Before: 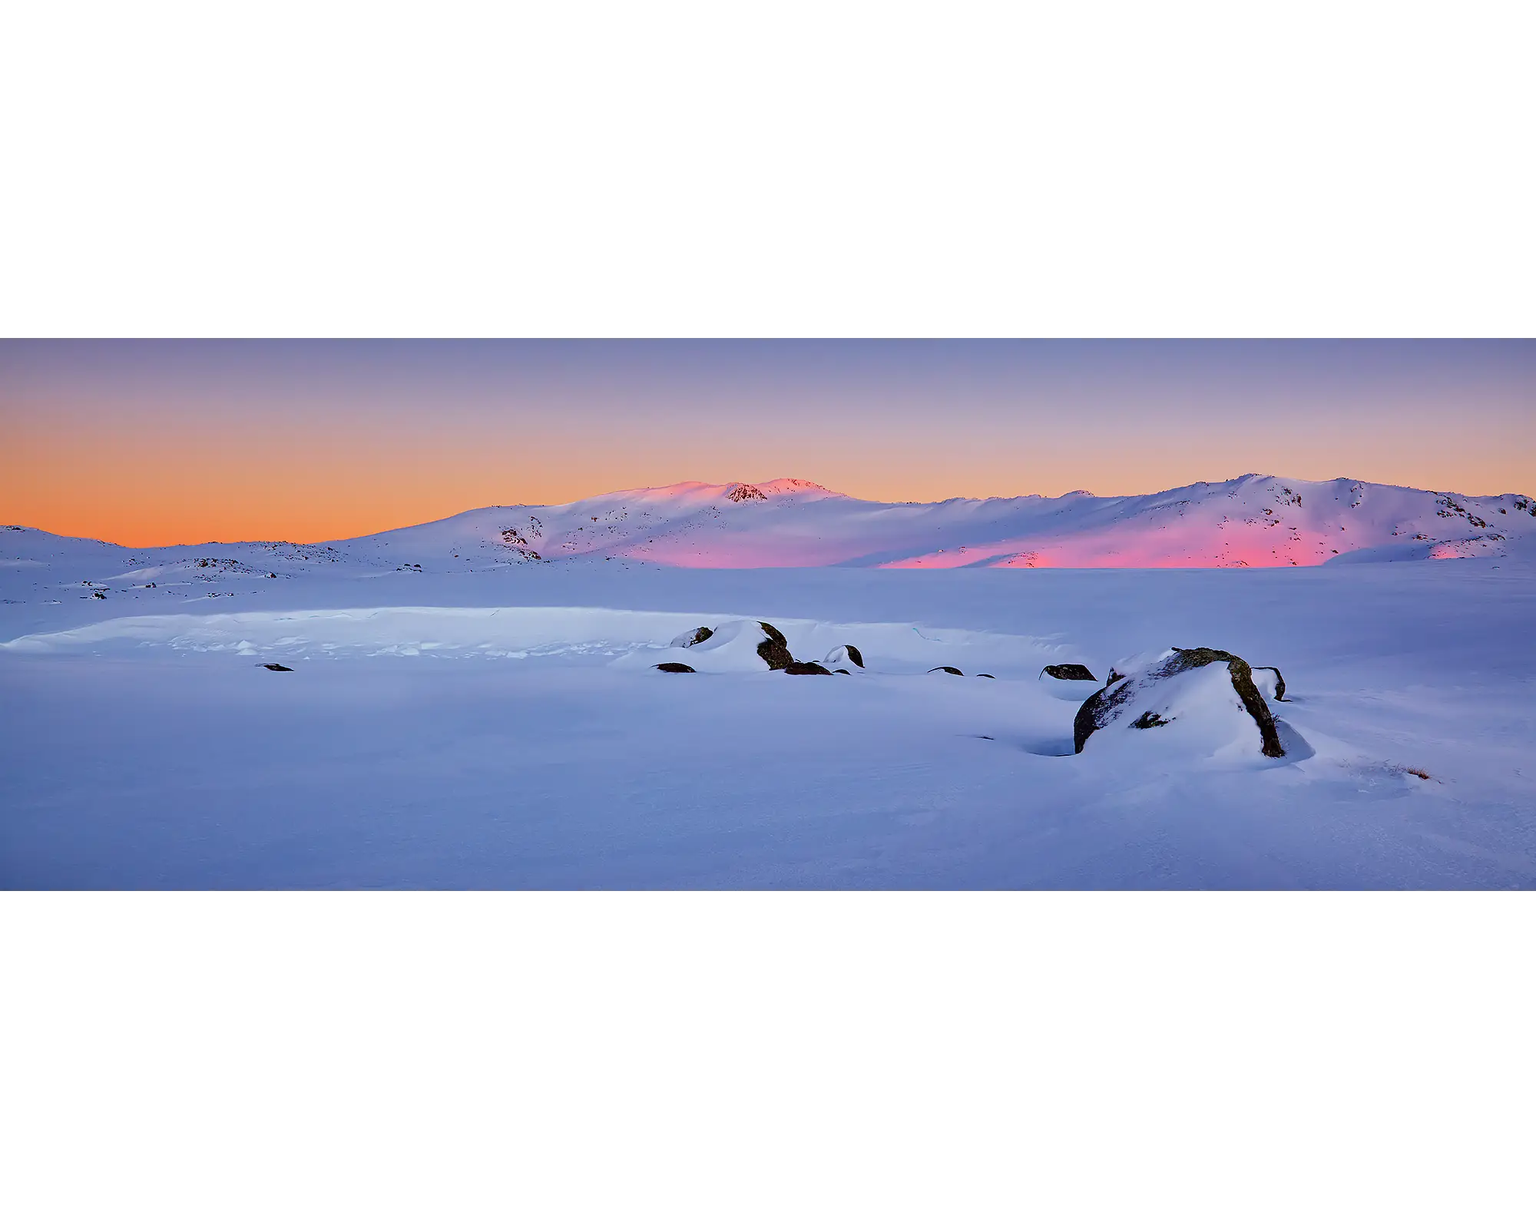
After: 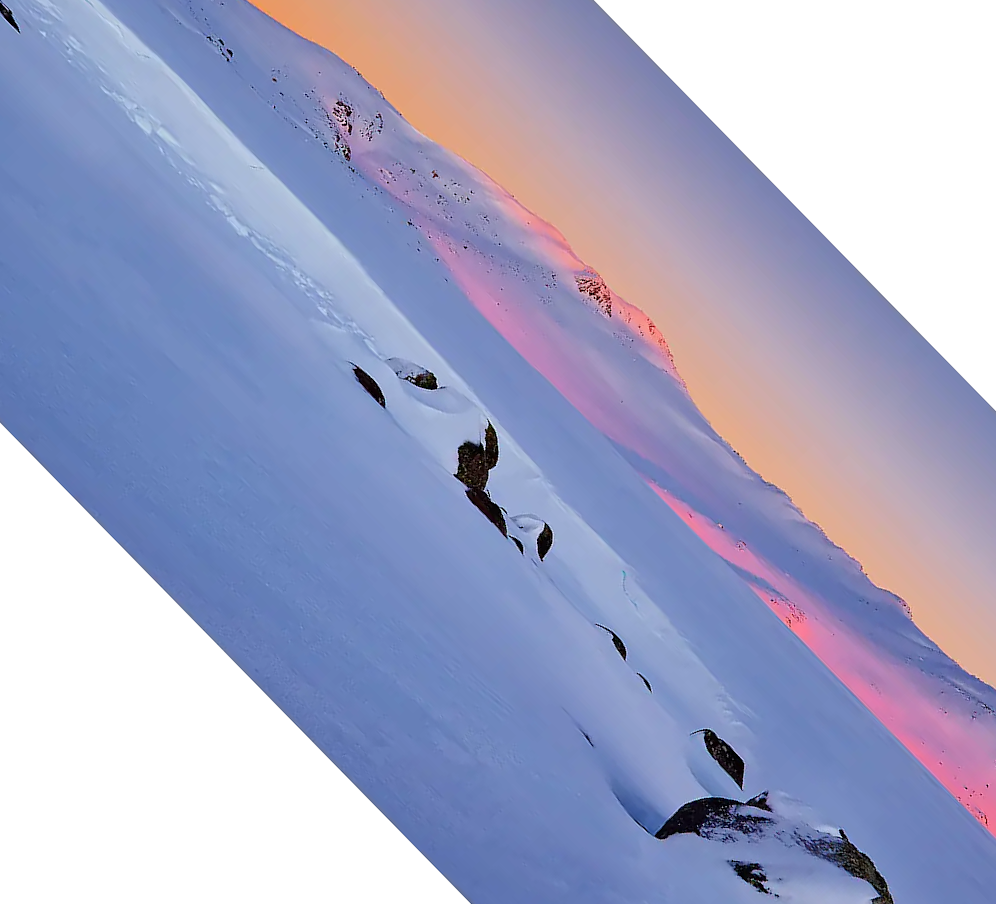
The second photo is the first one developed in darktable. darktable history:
crop and rotate: angle -45.63°, top 16.45%, right 0.991%, bottom 11.715%
